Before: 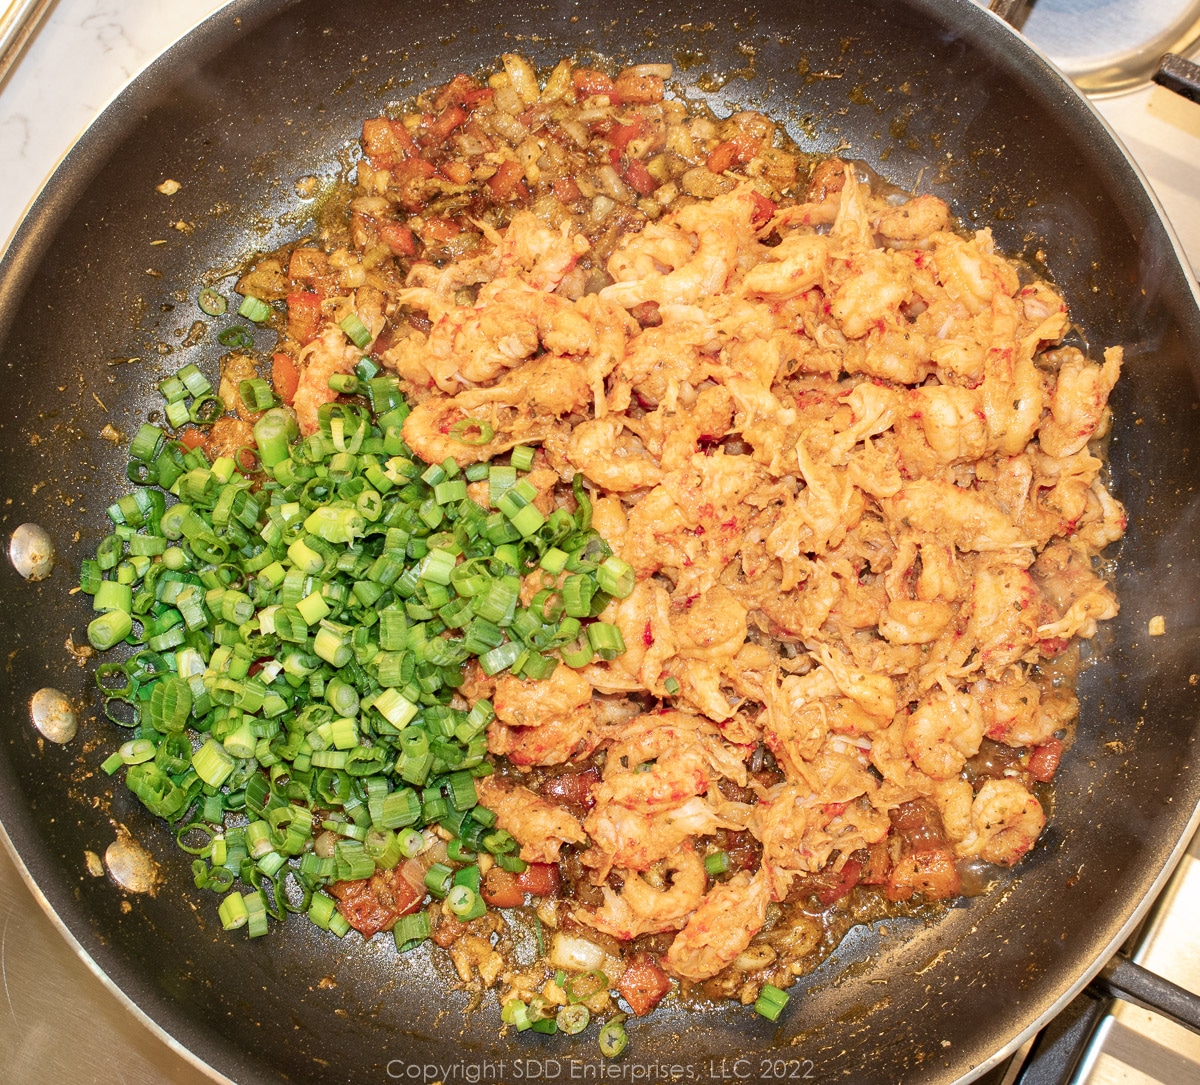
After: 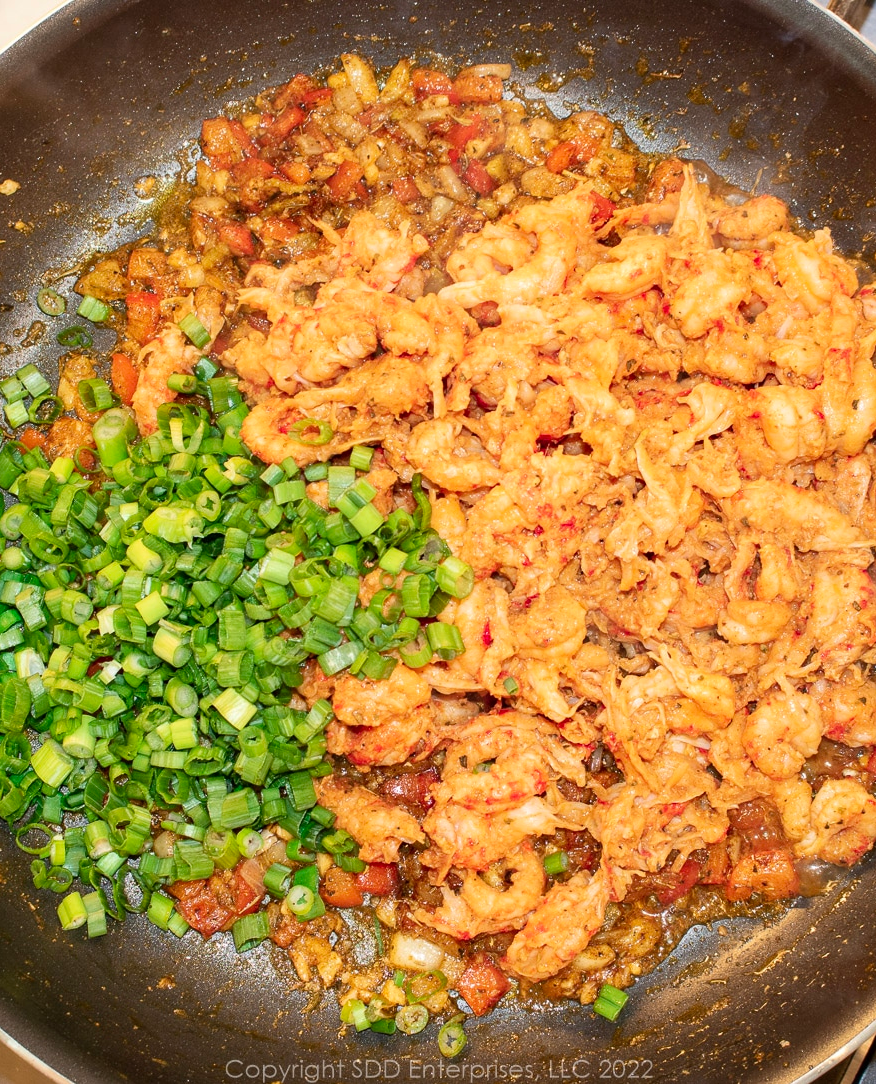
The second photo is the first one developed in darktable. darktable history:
crop: left 13.487%, right 13.443%
